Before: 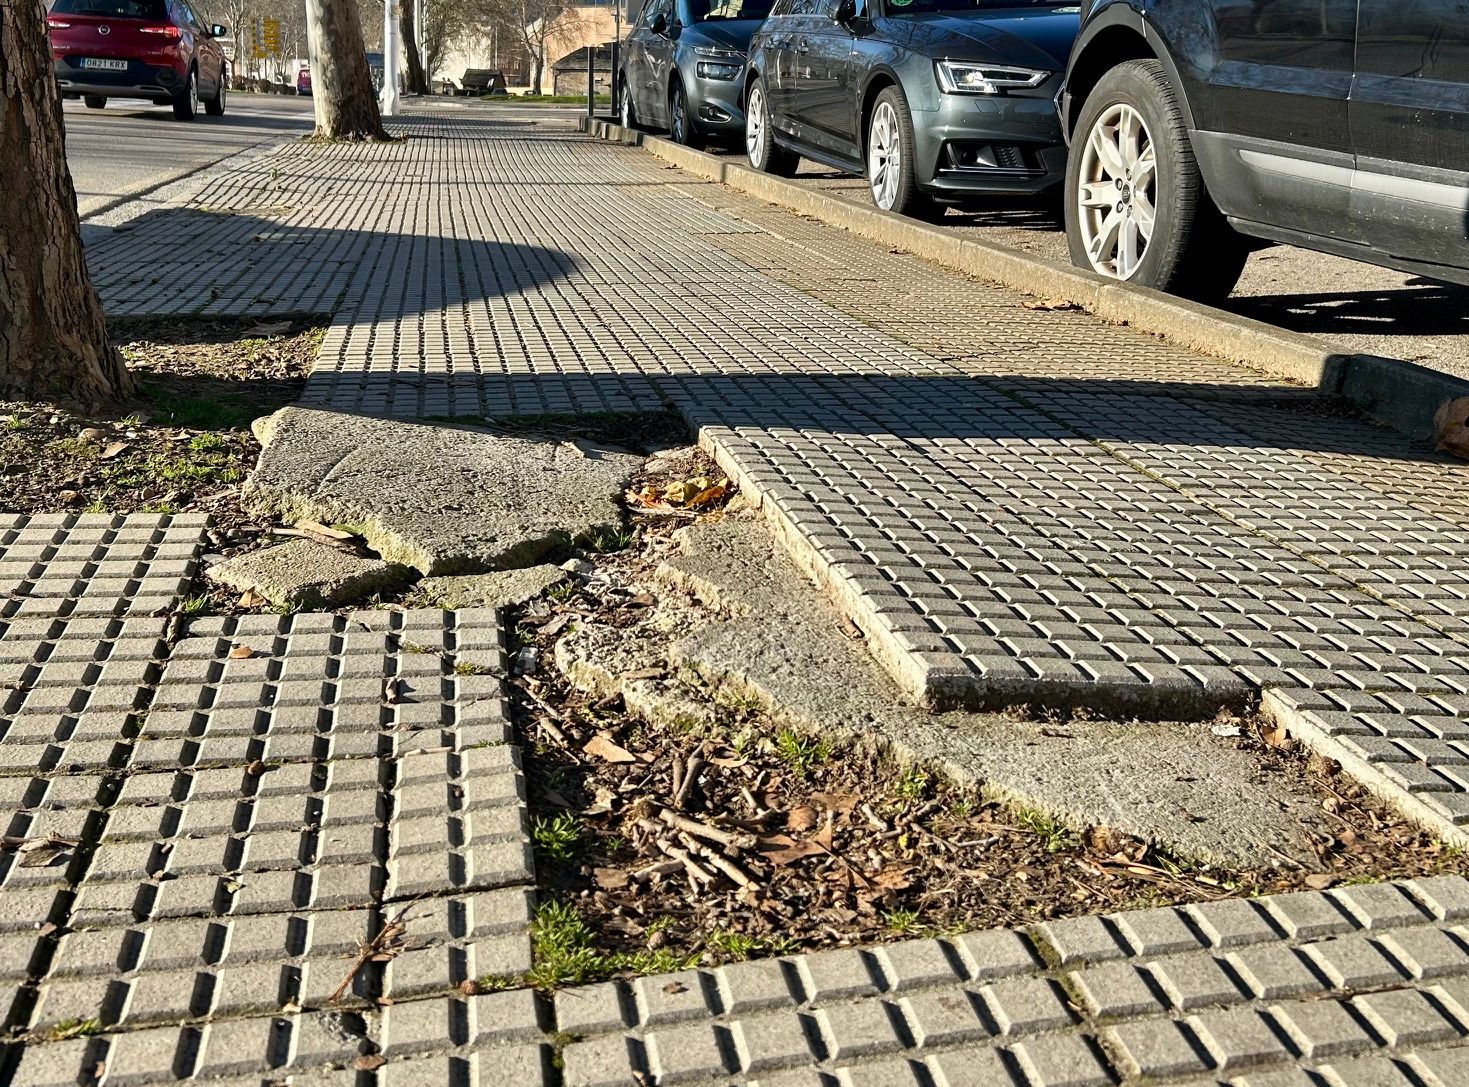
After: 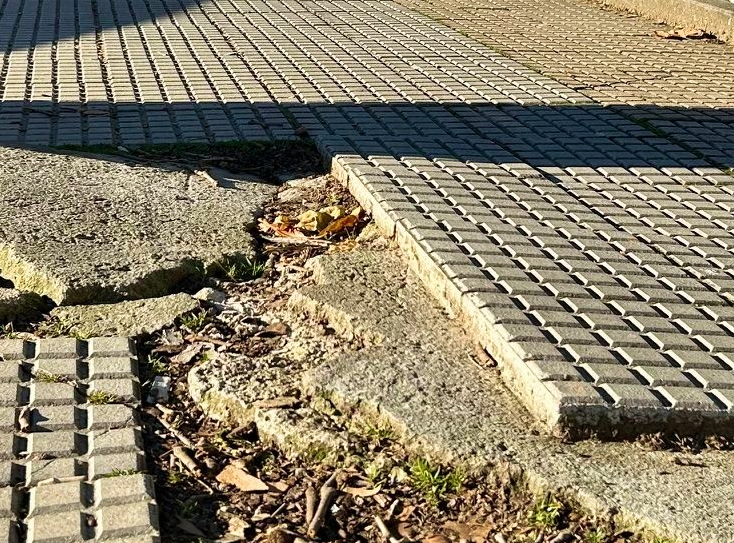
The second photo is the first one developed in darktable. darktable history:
crop: left 25%, top 25%, right 25%, bottom 25%
velvia: on, module defaults
